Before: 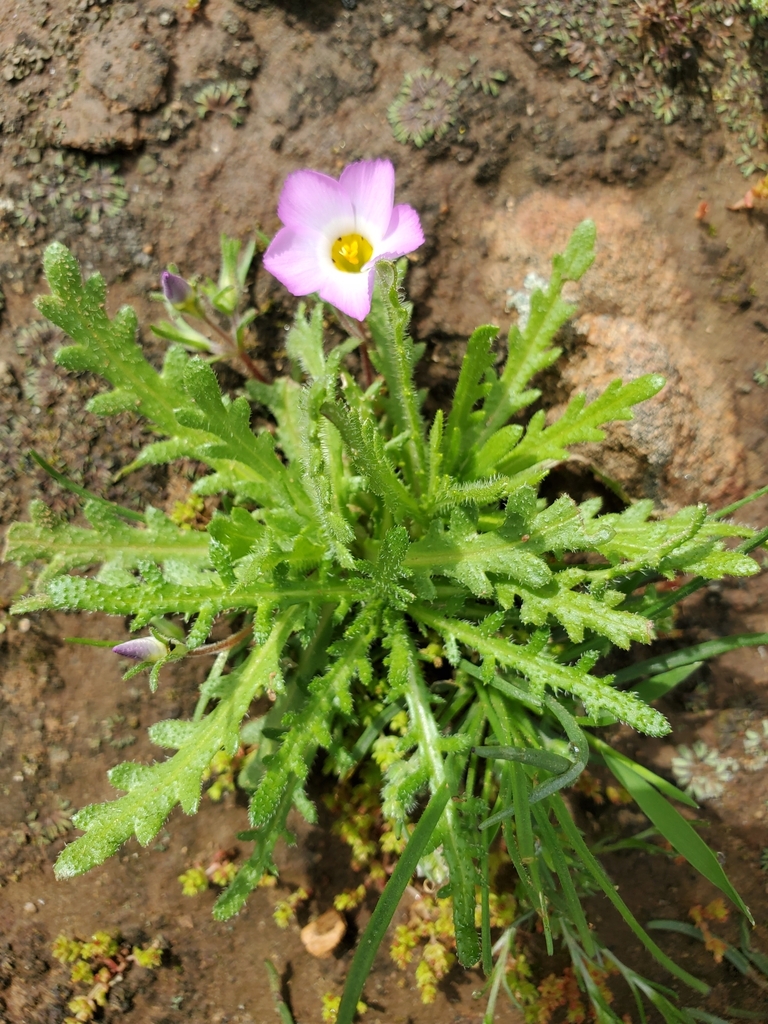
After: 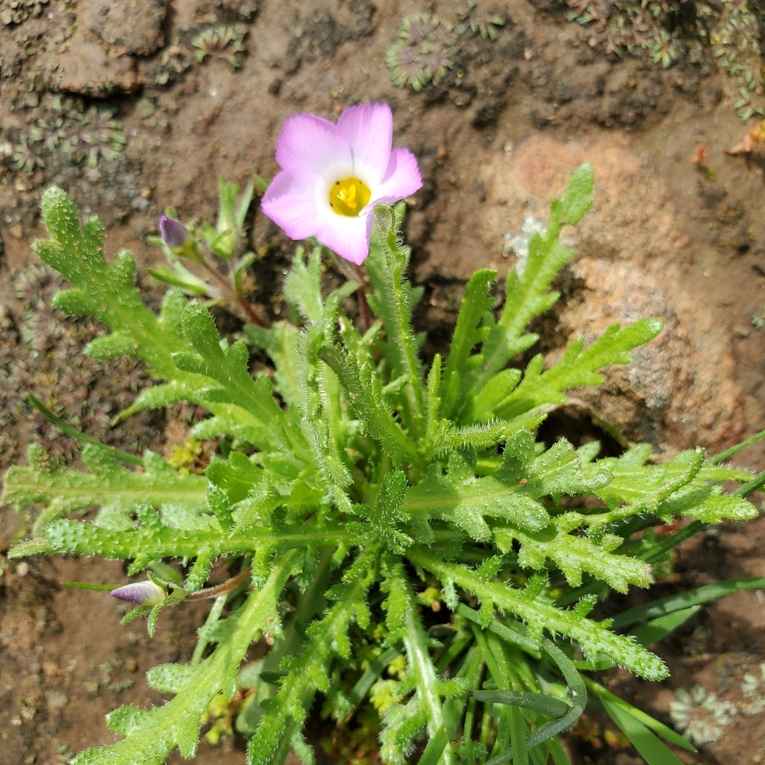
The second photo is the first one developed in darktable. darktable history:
crop: left 0.387%, top 5.469%, bottom 19.809%
